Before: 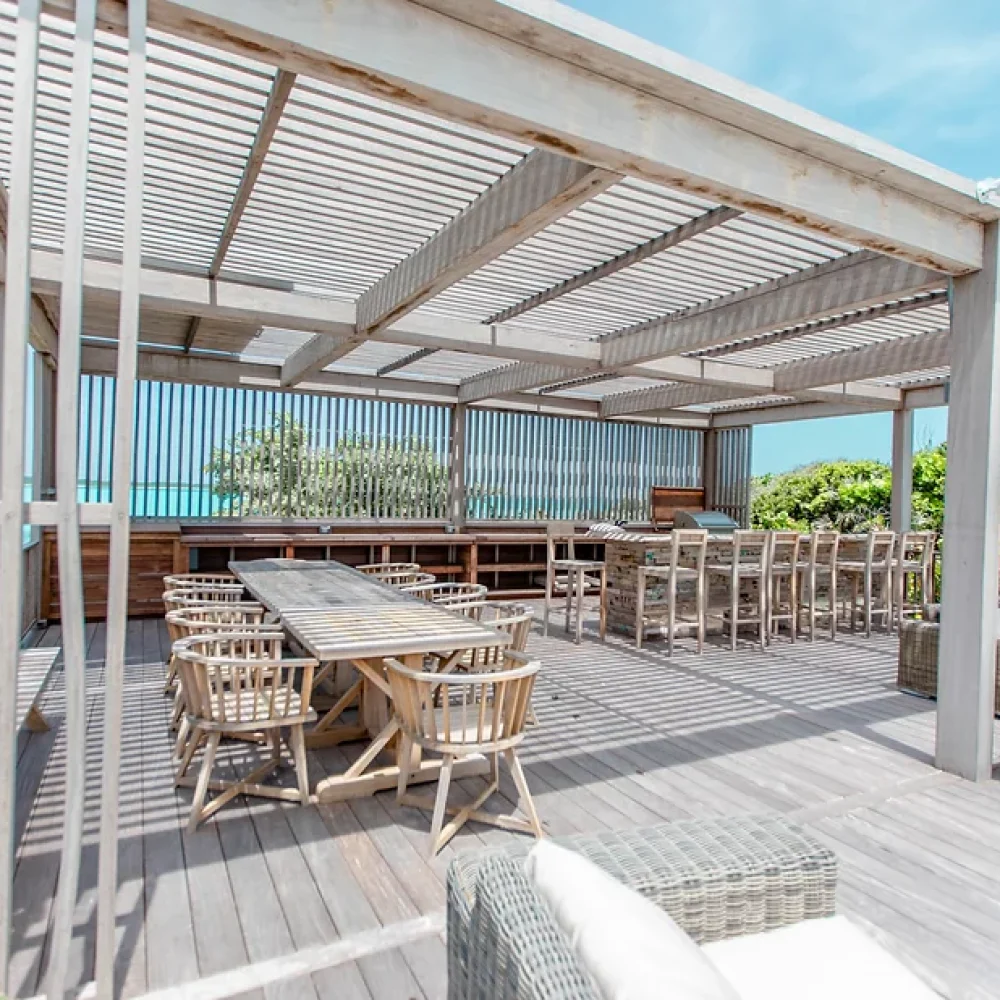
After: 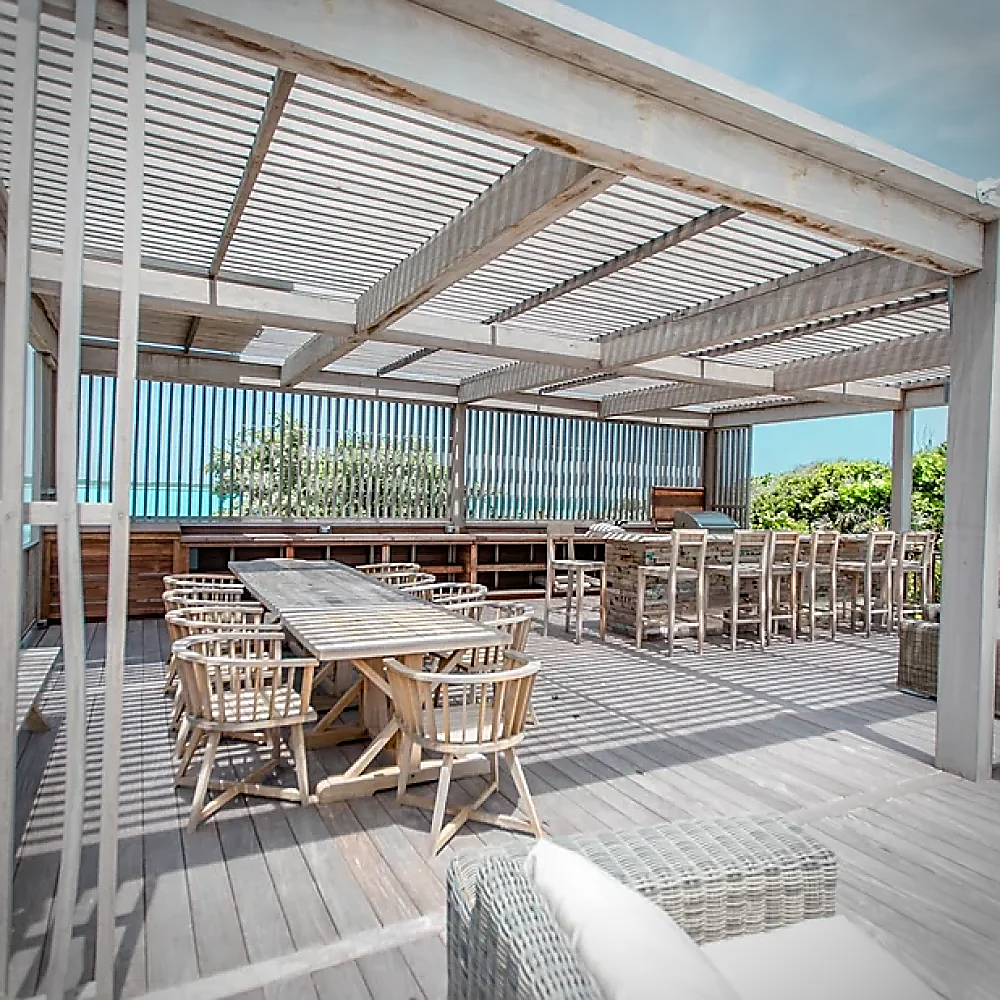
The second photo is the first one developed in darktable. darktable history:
color correction: highlights b* -0.003
vignetting: brightness -0.575
sharpen: radius 1.372, amount 1.247, threshold 0.654
